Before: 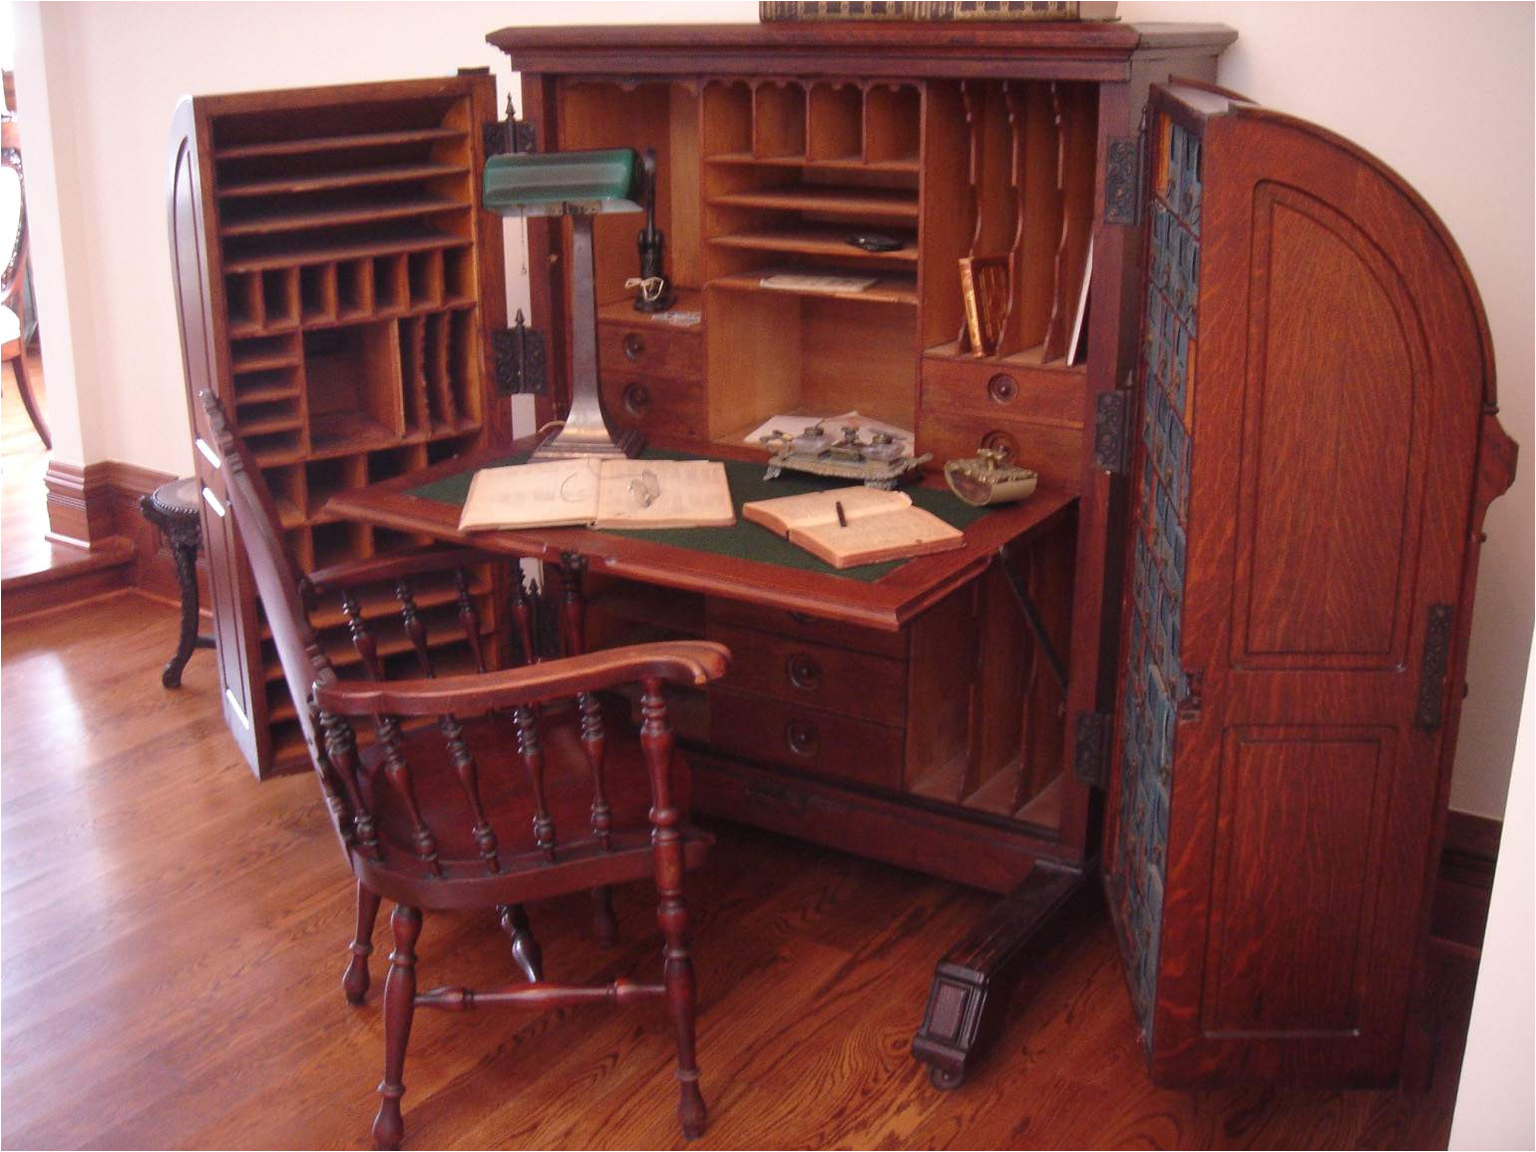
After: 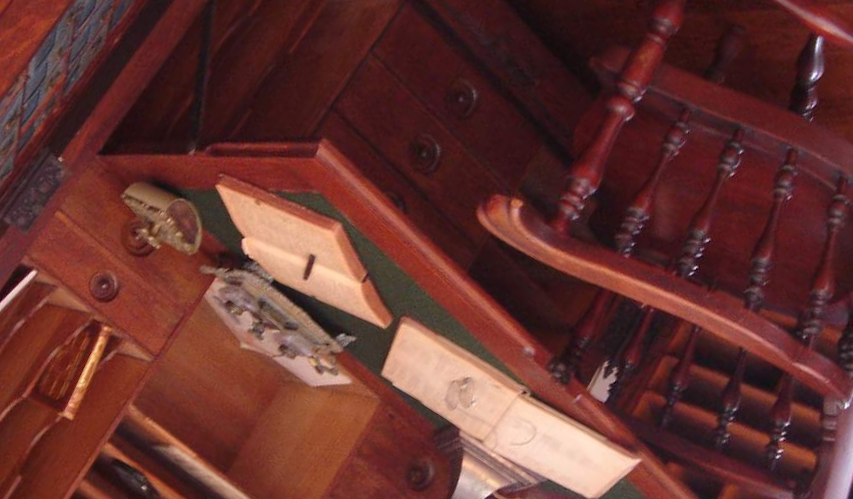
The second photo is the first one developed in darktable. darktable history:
crop and rotate: angle 147.59°, left 9.11%, top 15.655%, right 4.457%, bottom 16.947%
